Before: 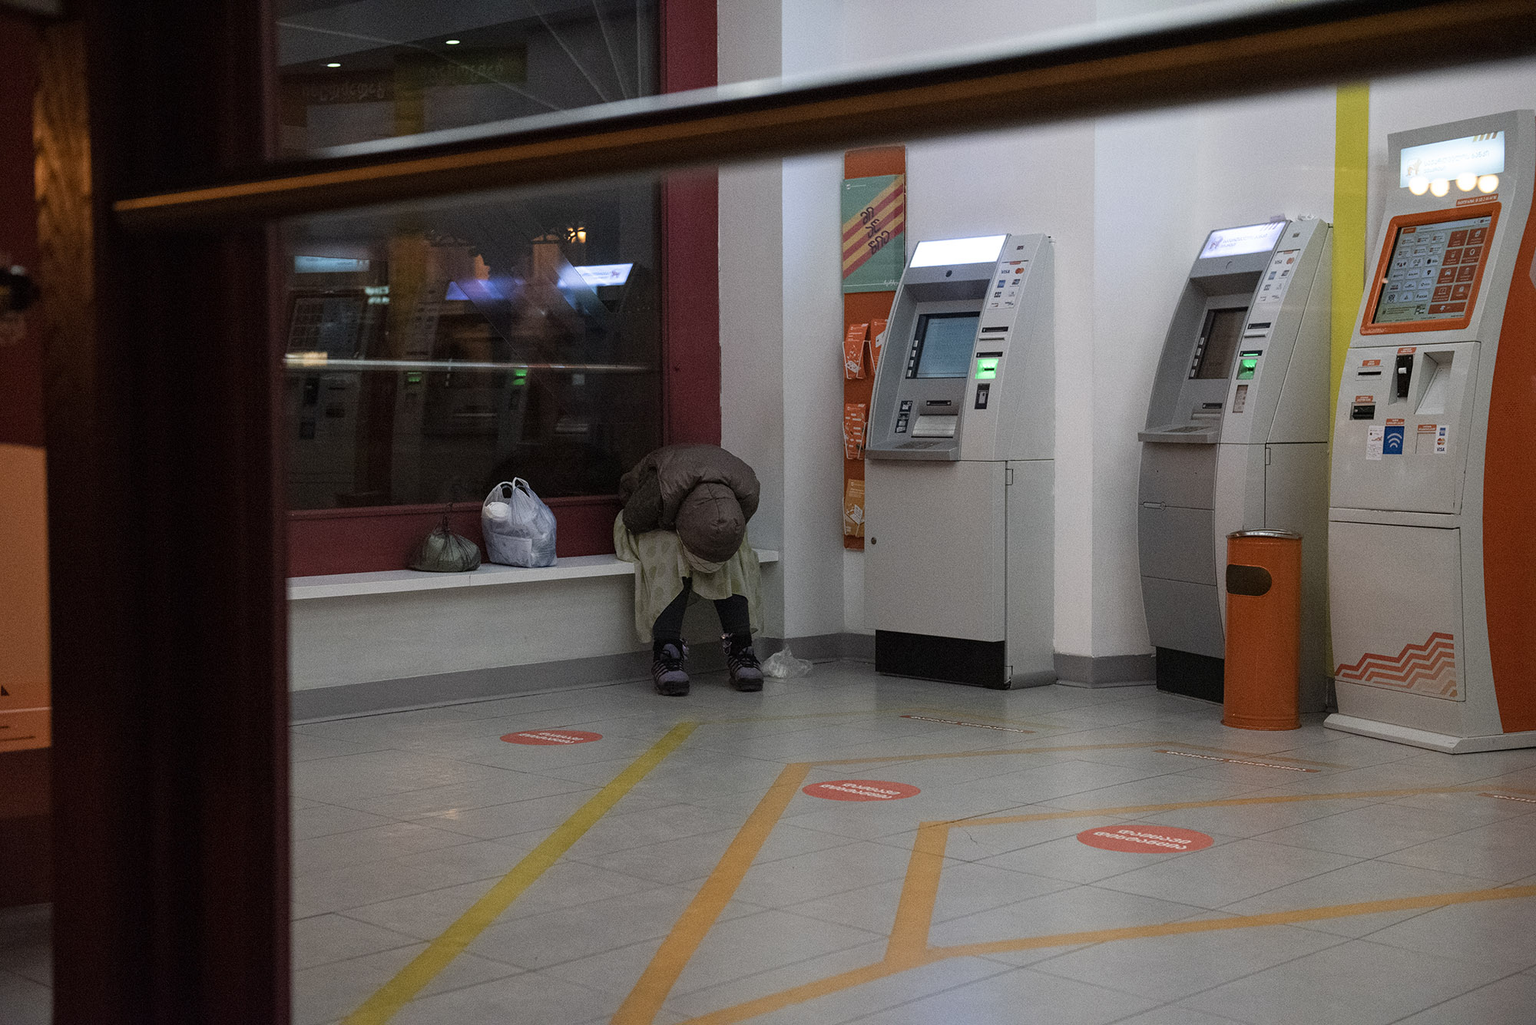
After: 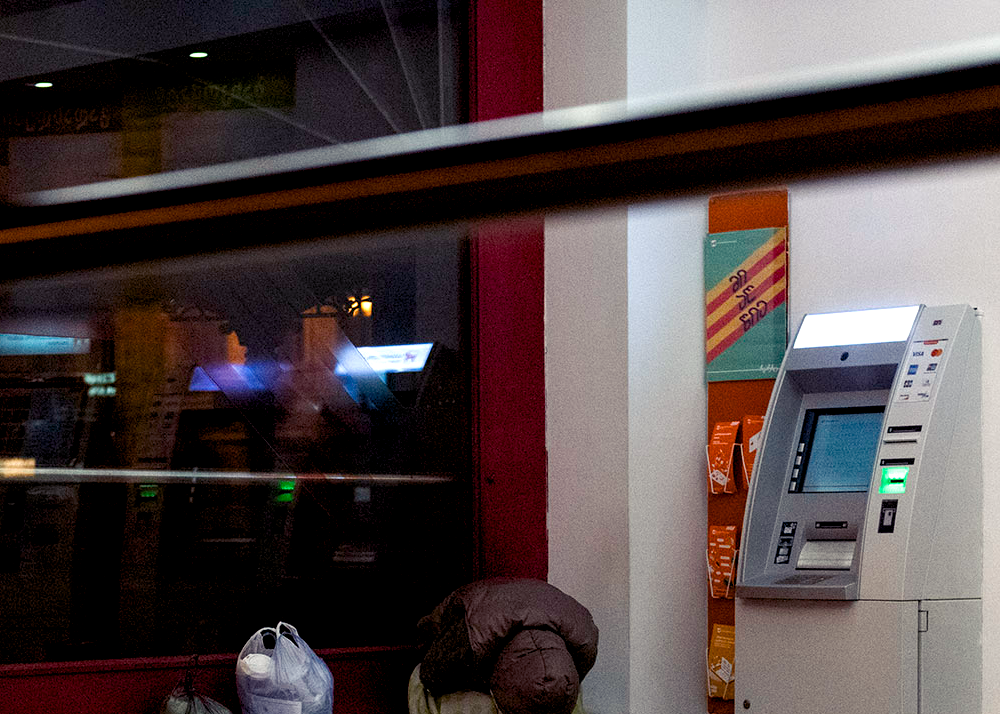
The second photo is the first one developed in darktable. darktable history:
crop: left 19.556%, right 30.401%, bottom 46.458%
color balance rgb: shadows lift › luminance -21.66%, shadows lift › chroma 6.57%, shadows lift › hue 270°, power › chroma 0.68%, power › hue 60°, highlights gain › luminance 6.08%, highlights gain › chroma 1.33%, highlights gain › hue 90°, global offset › luminance -0.87%, perceptual saturation grading › global saturation 26.86%, perceptual saturation grading › highlights -28.39%, perceptual saturation grading › mid-tones 15.22%, perceptual saturation grading › shadows 33.98%, perceptual brilliance grading › highlights 10%, perceptual brilliance grading › mid-tones 5%
